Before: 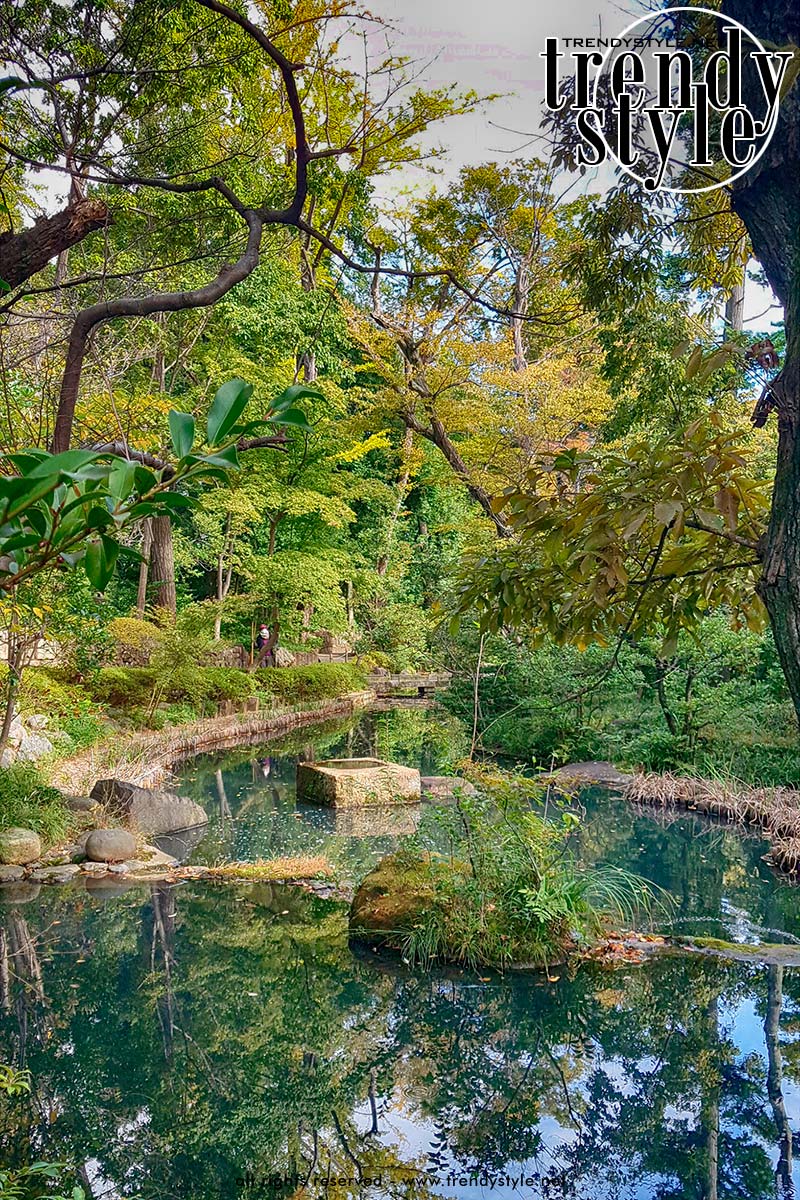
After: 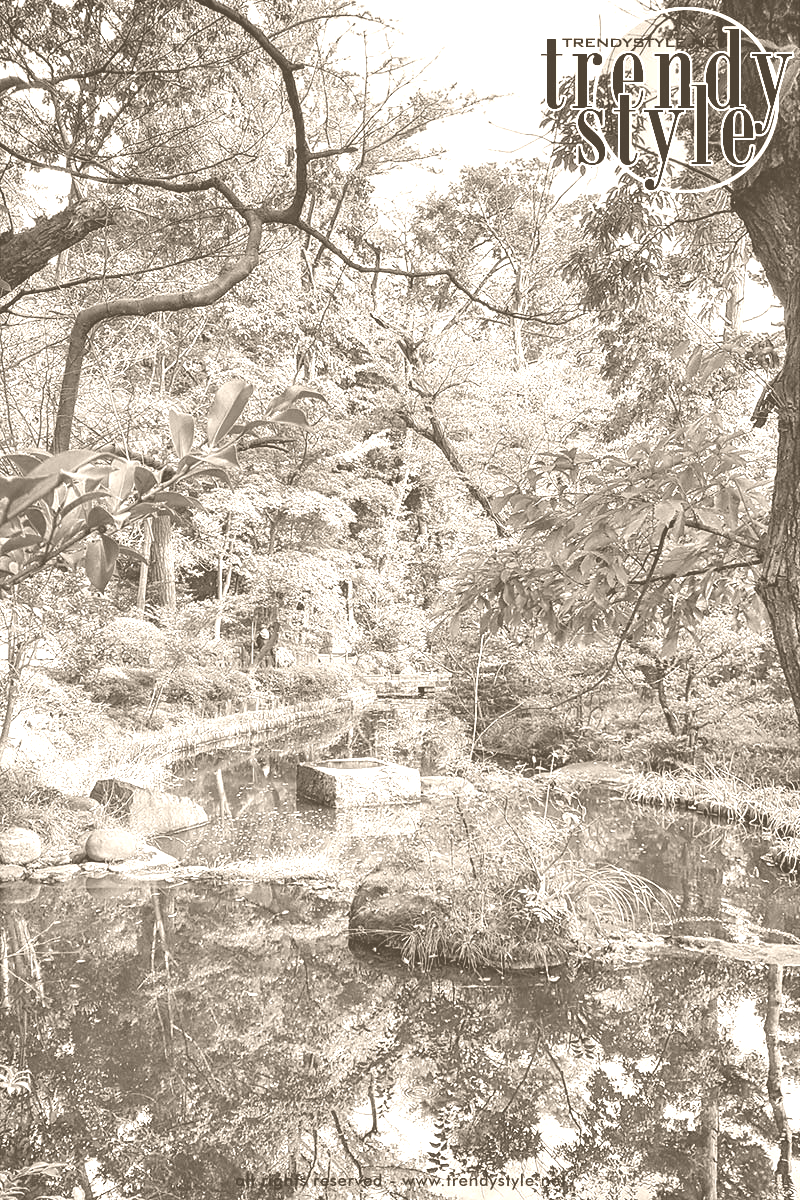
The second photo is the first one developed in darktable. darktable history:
shadows and highlights: radius 44.78, white point adjustment 6.64, compress 79.65%, highlights color adjustment 78.42%, soften with gaussian
colorize: hue 34.49°, saturation 35.33%, source mix 100%, version 1
